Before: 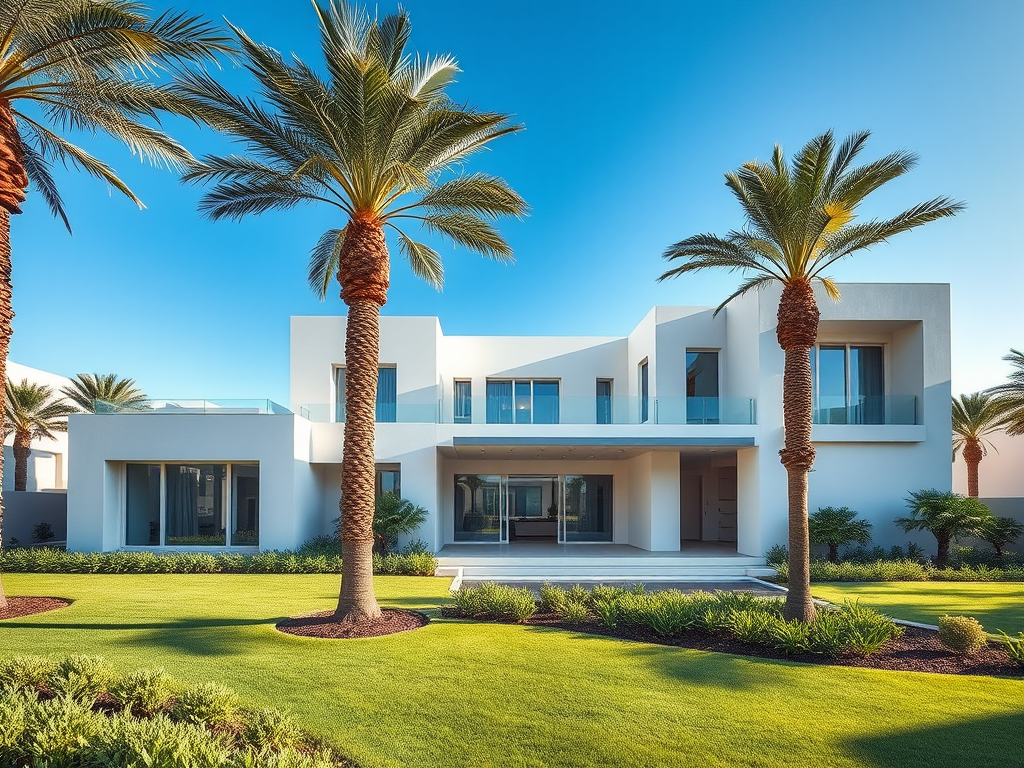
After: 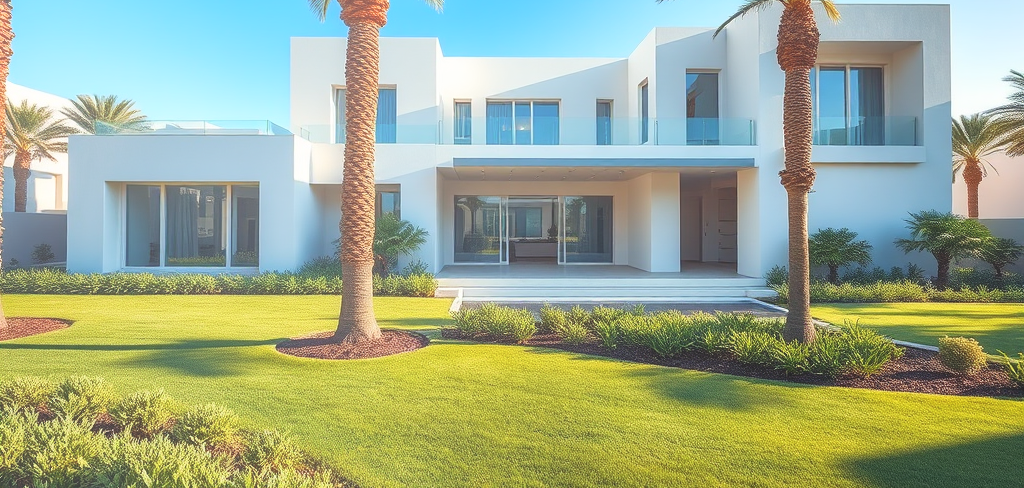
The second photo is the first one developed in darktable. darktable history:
bloom: size 38%, threshold 95%, strength 30%
crop and rotate: top 36.435%
